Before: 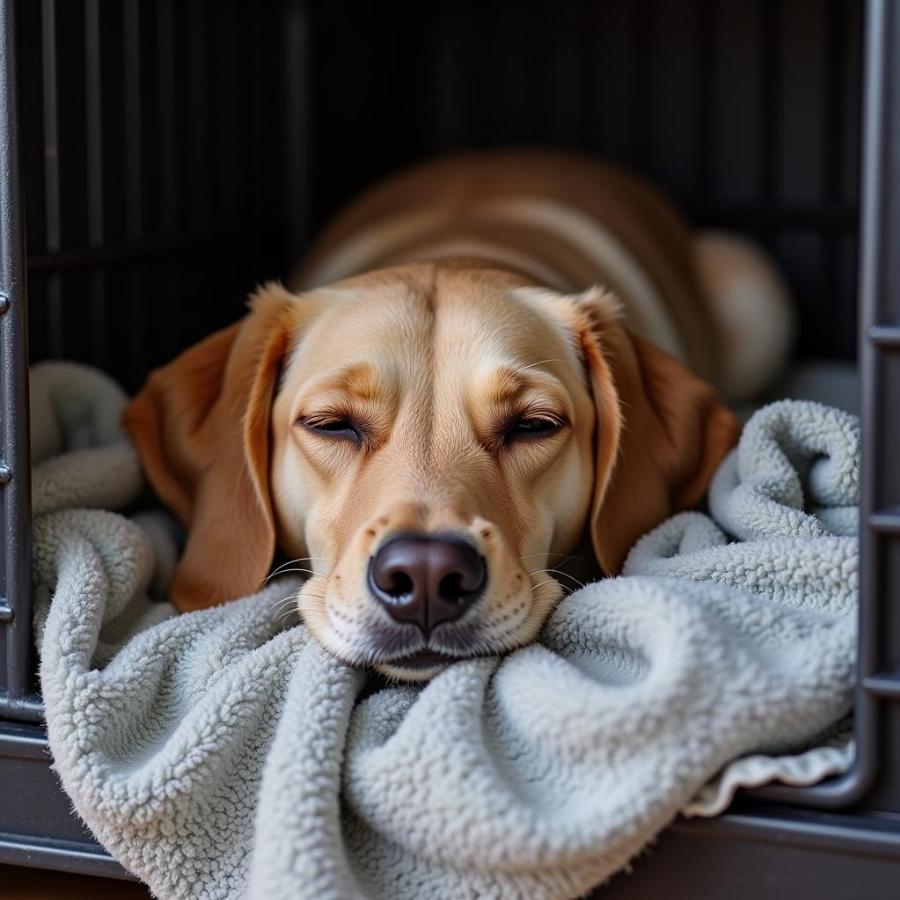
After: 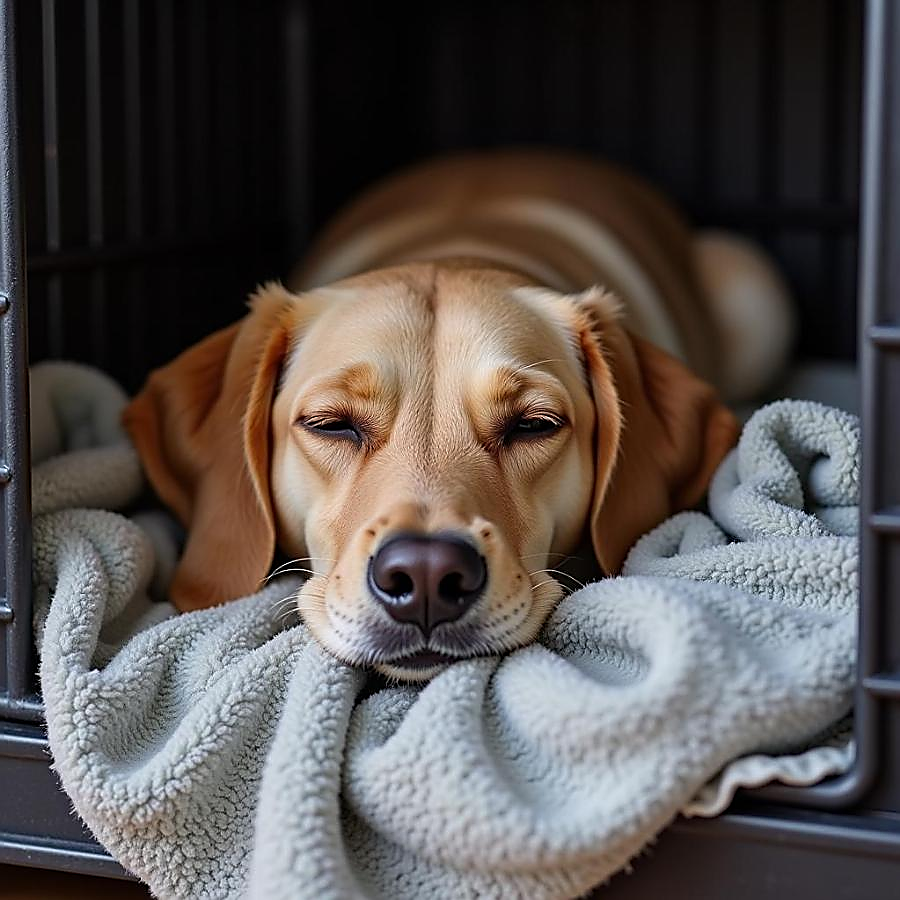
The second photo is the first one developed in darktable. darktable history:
sharpen: radius 1.376, amount 1.261, threshold 0.826
